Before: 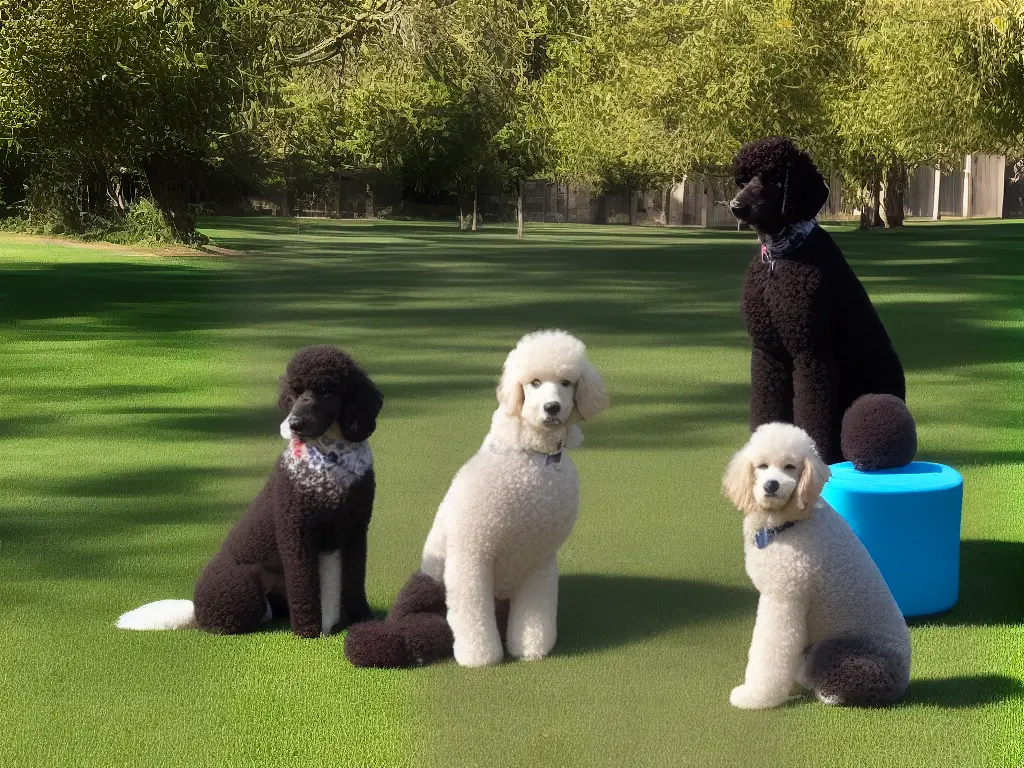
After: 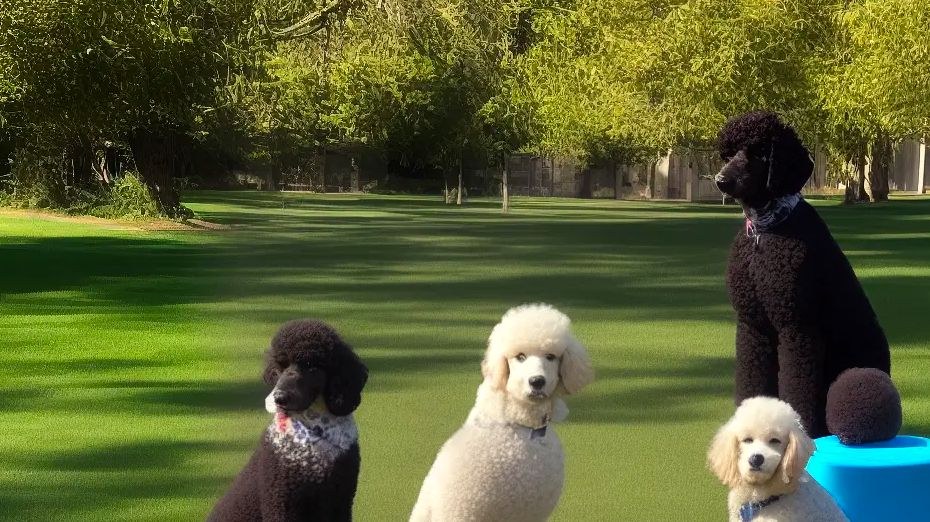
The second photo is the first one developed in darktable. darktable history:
color balance rgb: highlights gain › luminance 6.538%, highlights gain › chroma 2.526%, highlights gain › hue 91.63°, linear chroma grading › global chroma 15.112%, perceptual saturation grading › global saturation 0.618%
crop: left 1.527%, top 3.463%, right 7.564%, bottom 28.501%
